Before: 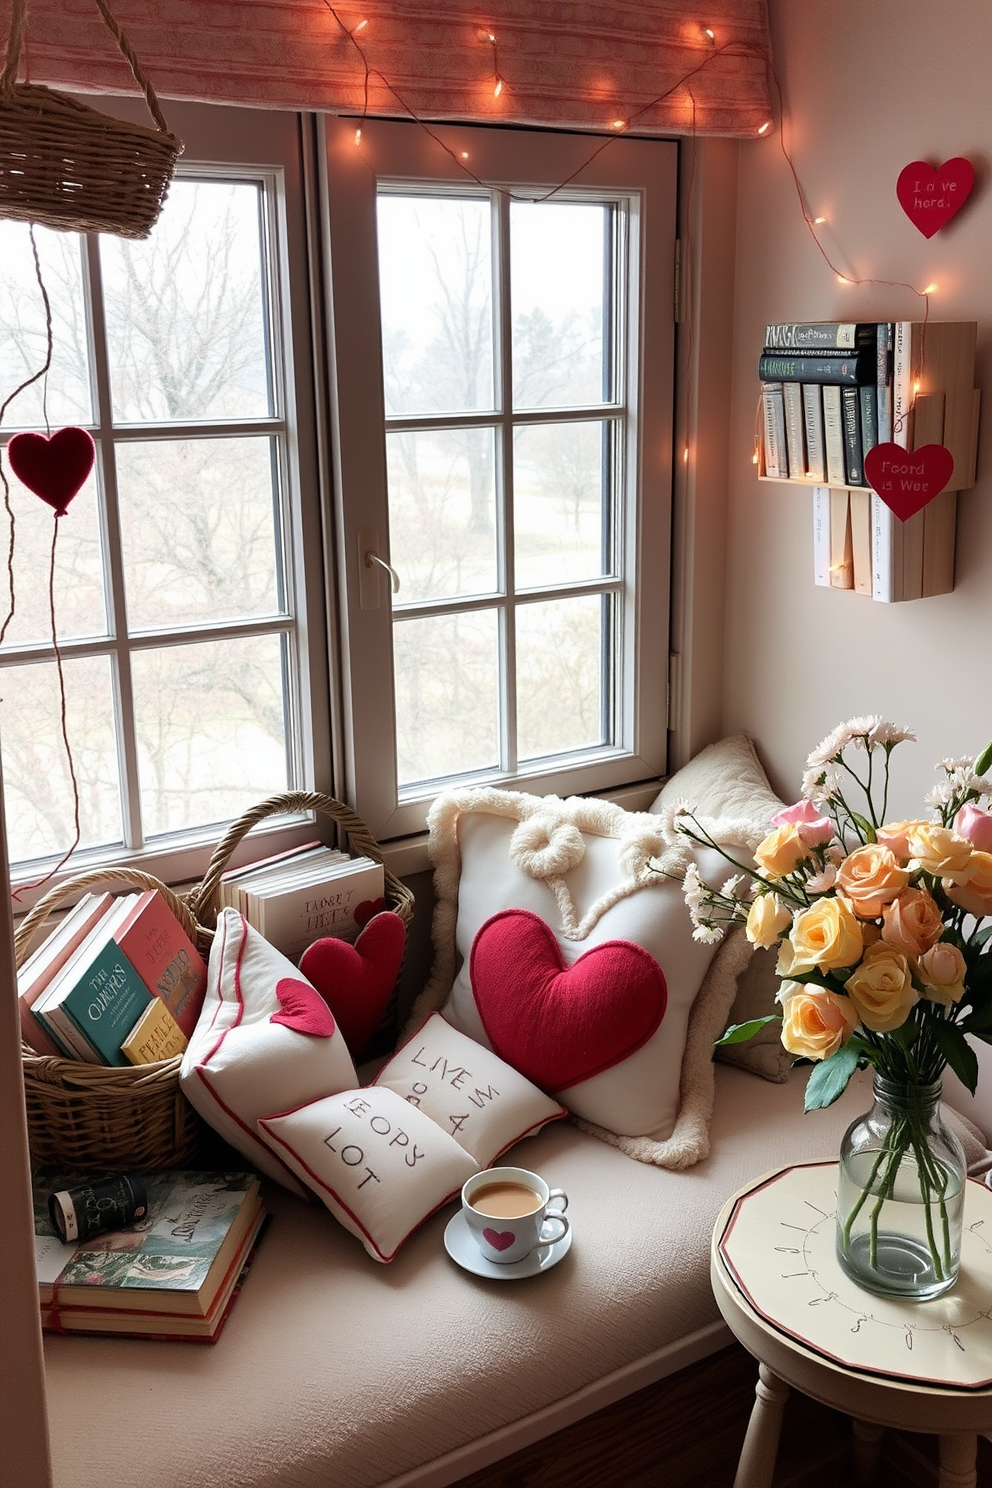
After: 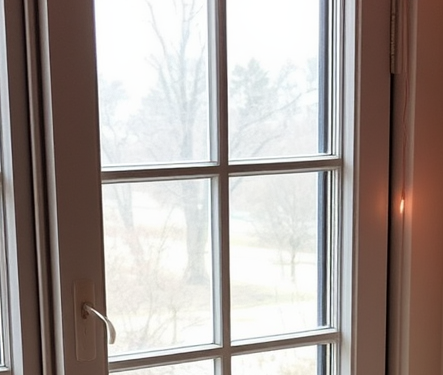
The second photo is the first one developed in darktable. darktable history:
crop: left 28.7%, top 16.781%, right 26.633%, bottom 58.001%
